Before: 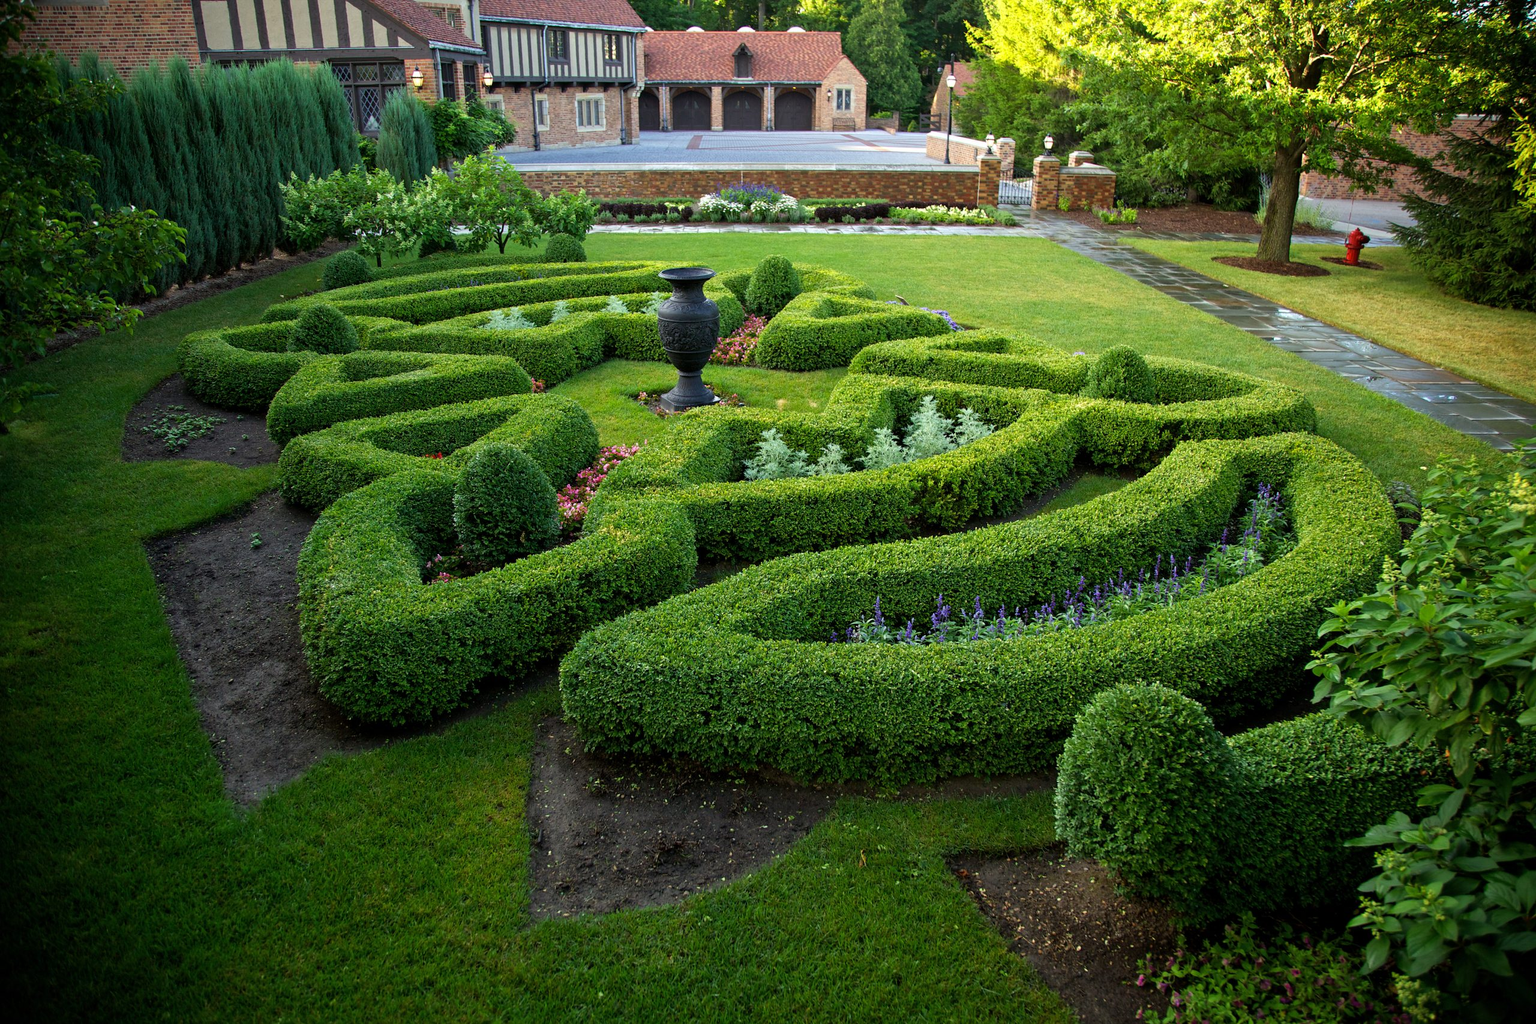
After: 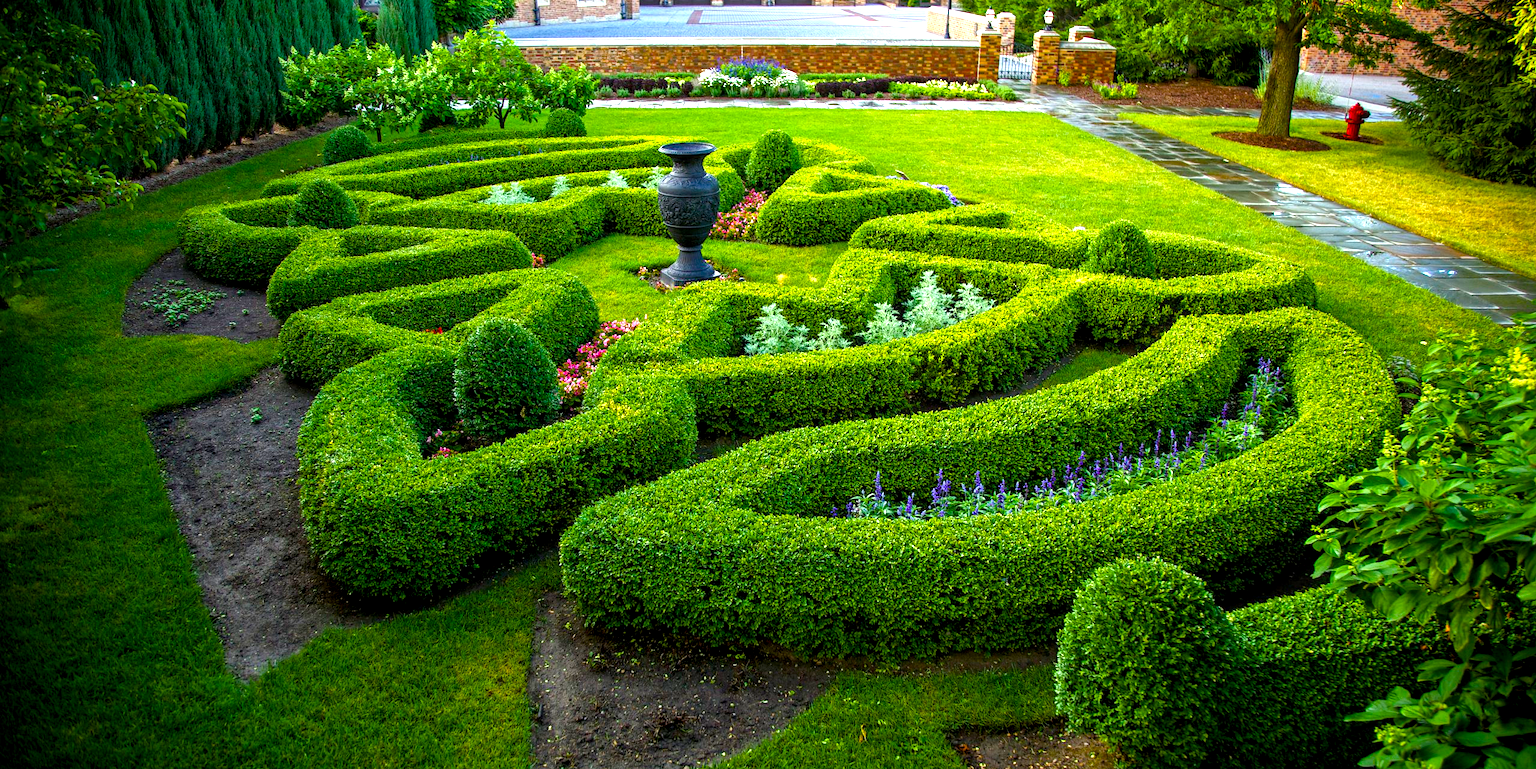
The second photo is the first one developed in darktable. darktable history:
color balance rgb: perceptual saturation grading › global saturation 46.083%, perceptual saturation grading › highlights -25.663%, perceptual saturation grading › shadows 50.105%, perceptual brilliance grading › global brilliance 25.31%, global vibrance 19.29%
local contrast: detail 130%
crop and rotate: top 12.247%, bottom 12.54%
